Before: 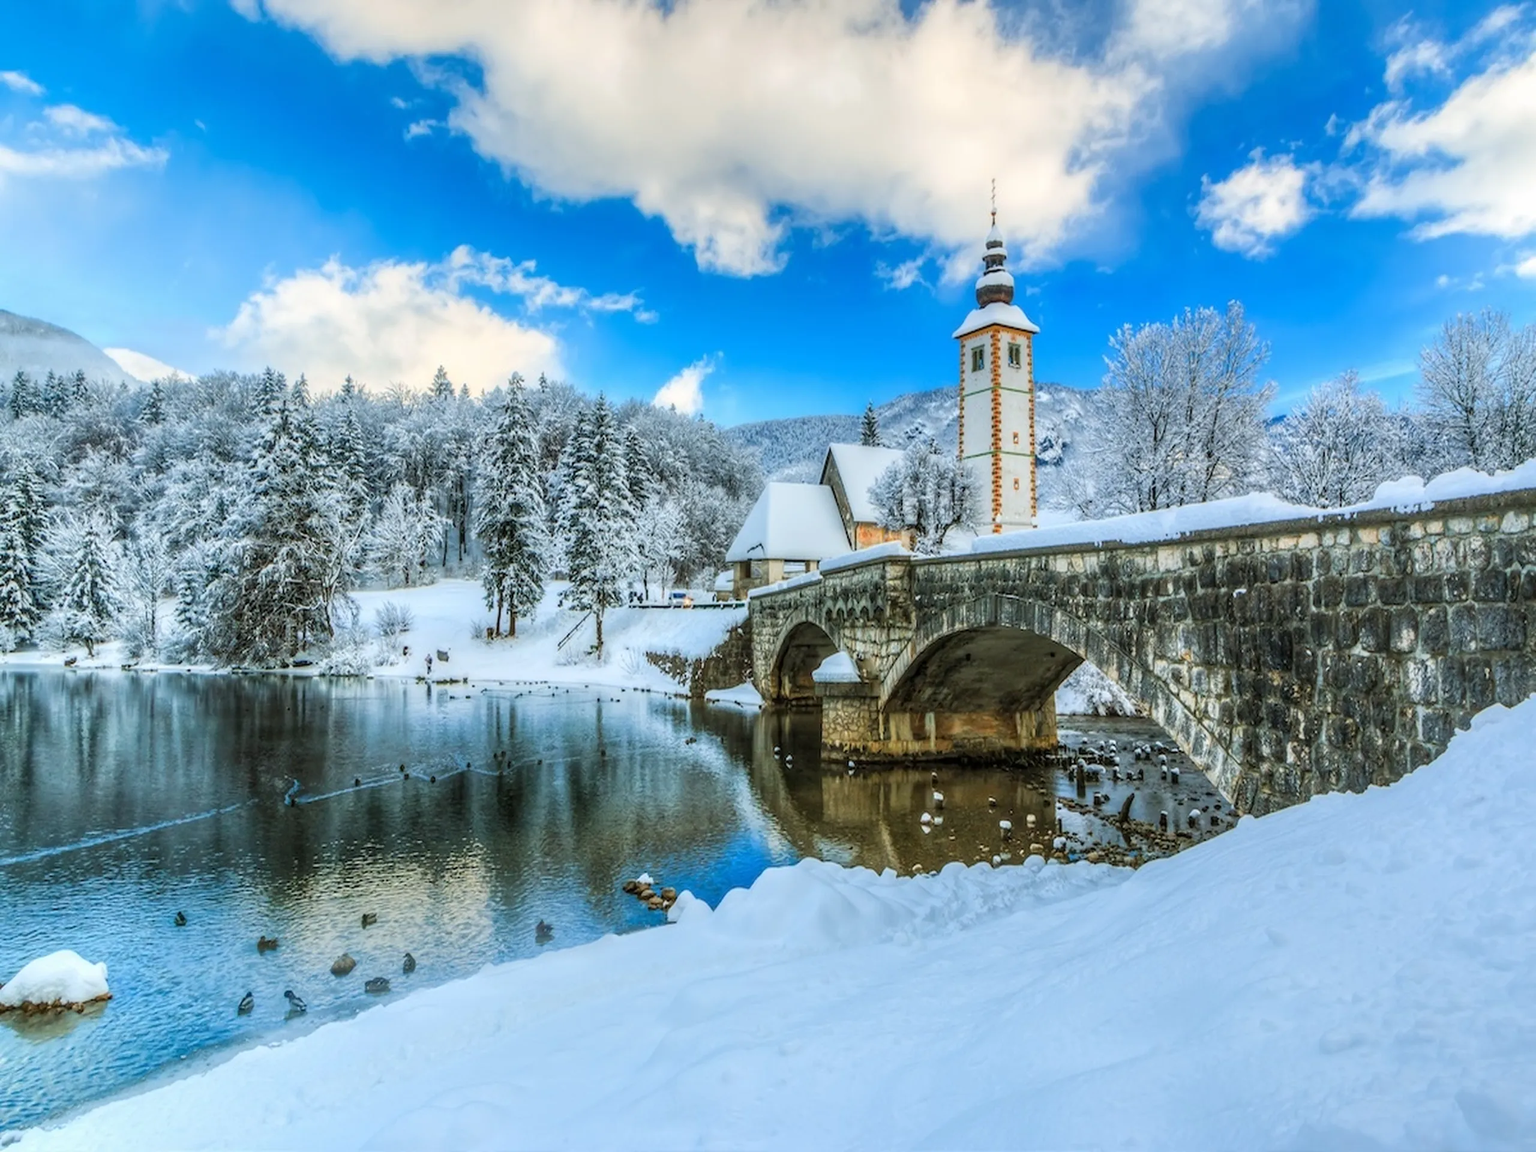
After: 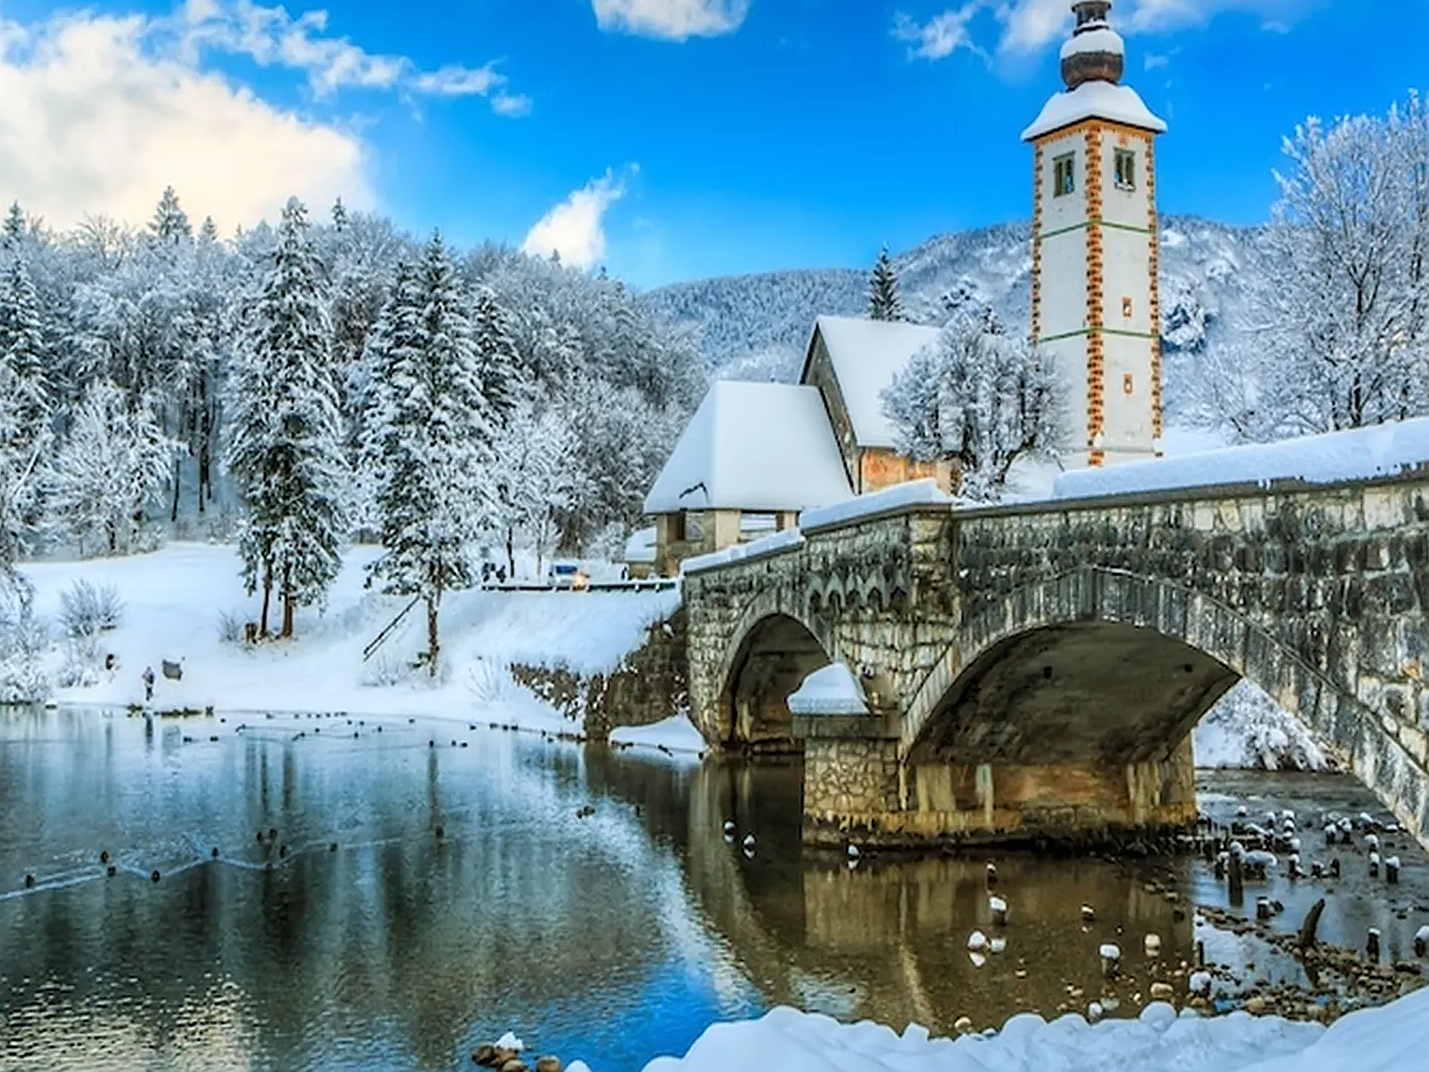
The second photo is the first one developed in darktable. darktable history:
crop and rotate: left 22.13%, top 22.054%, right 22.026%, bottom 22.102%
sharpen: on, module defaults
